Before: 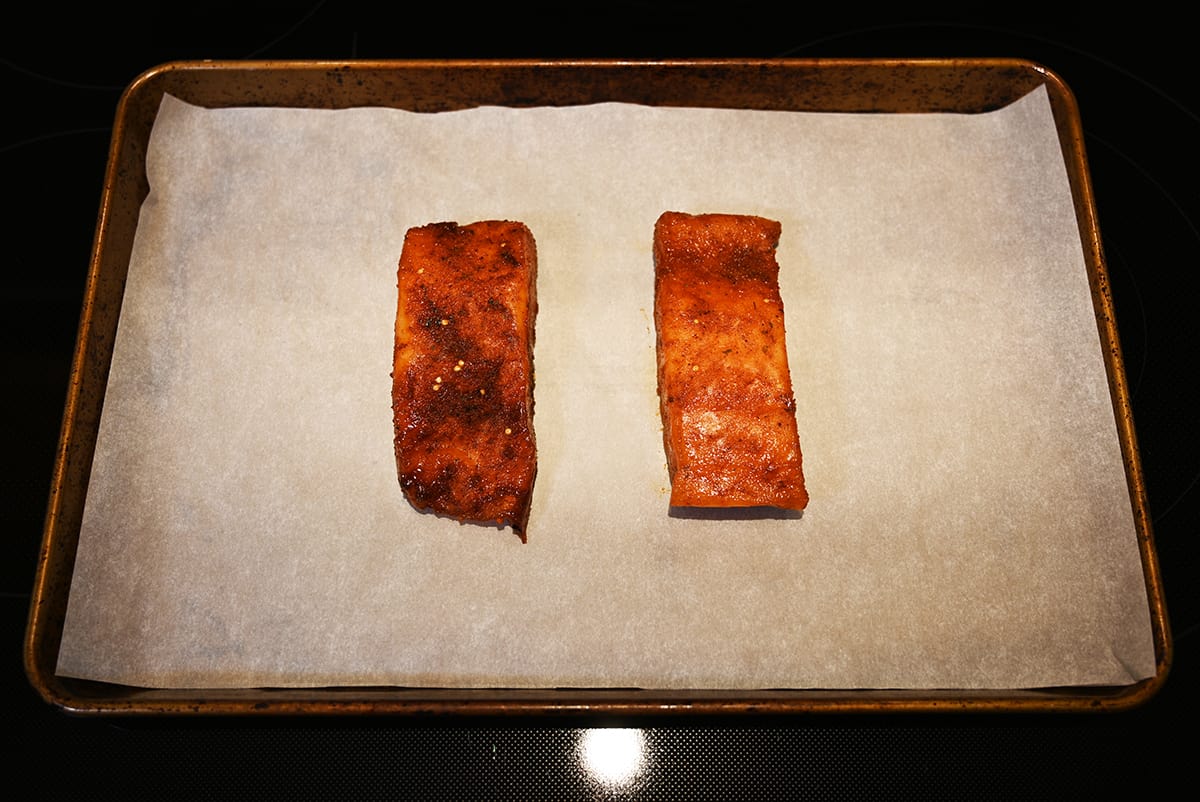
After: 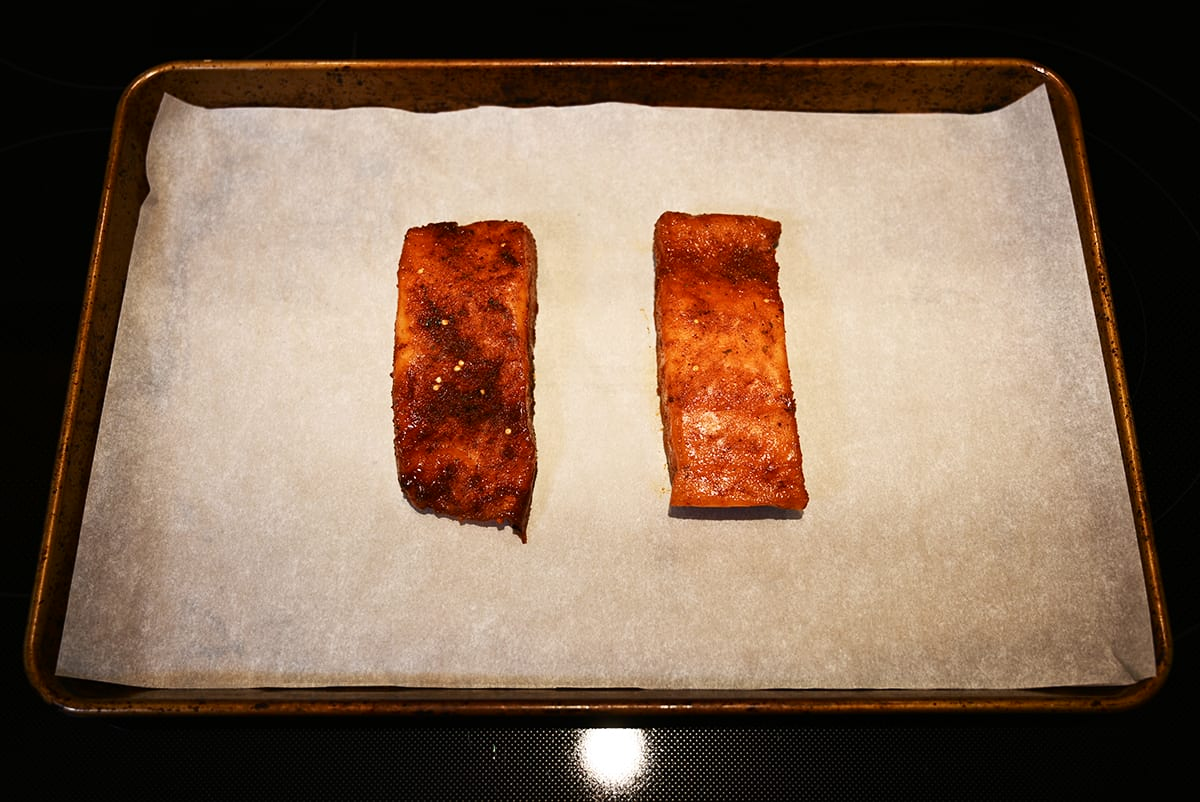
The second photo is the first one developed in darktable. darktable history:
contrast brightness saturation: contrast 0.143
